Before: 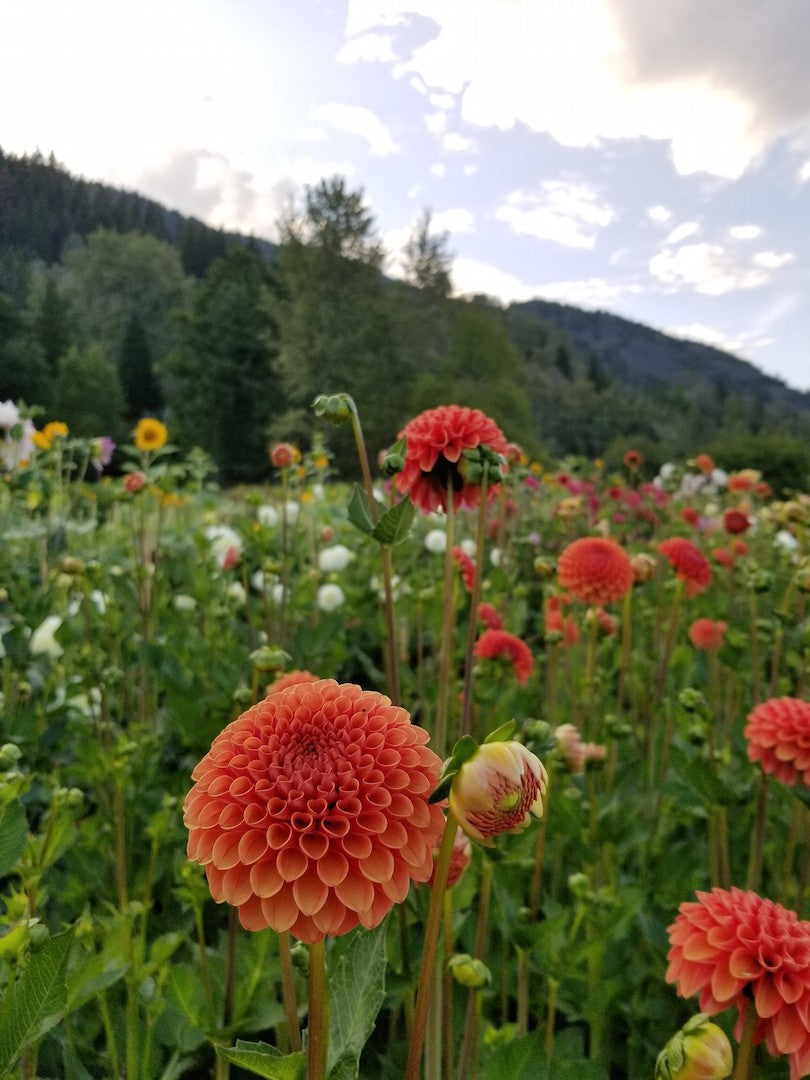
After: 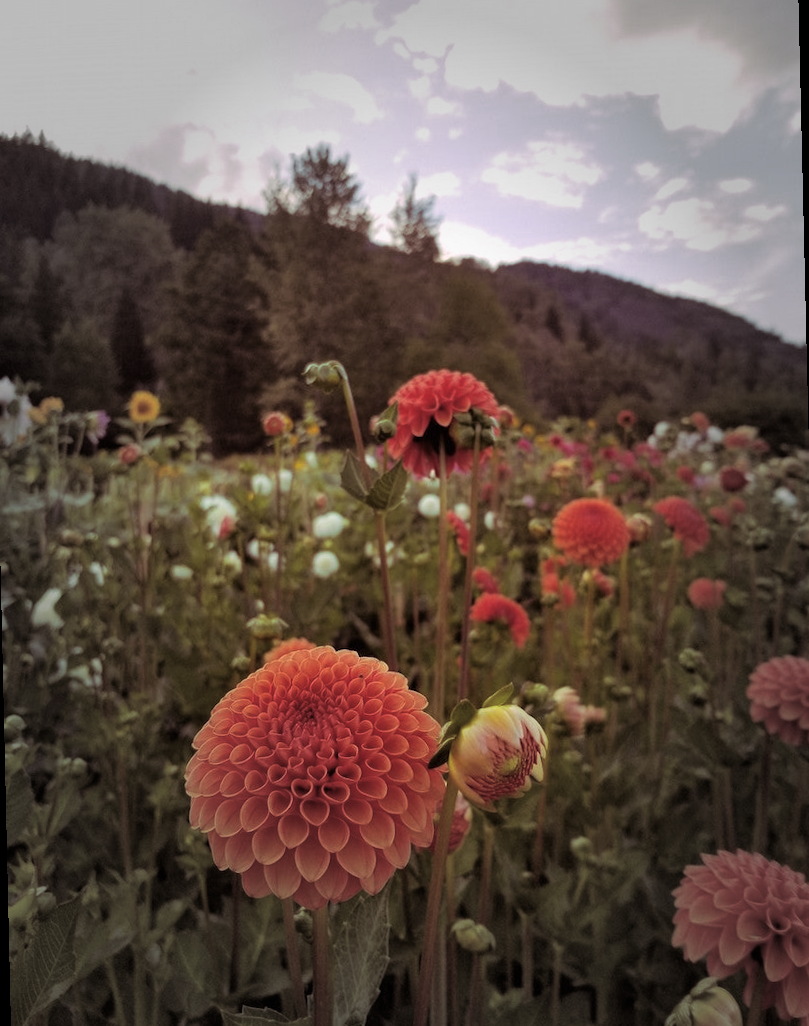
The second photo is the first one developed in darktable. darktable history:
rotate and perspective: rotation -1.32°, lens shift (horizontal) -0.031, crop left 0.015, crop right 0.985, crop top 0.047, crop bottom 0.982
color zones: curves: ch0 [(0, 0.5) (0.143, 0.5) (0.286, 0.5) (0.429, 0.5) (0.62, 0.489) (0.714, 0.445) (0.844, 0.496) (1, 0.5)]; ch1 [(0, 0.5) (0.143, 0.5) (0.286, 0.5) (0.429, 0.5) (0.571, 0.5) (0.714, 0.523) (0.857, 0.5) (1, 0.5)]
vignetting: fall-off start 48.41%, automatic ratio true, width/height ratio 1.29, unbound false
split-toning: highlights › hue 298.8°, highlights › saturation 0.73, compress 41.76%
